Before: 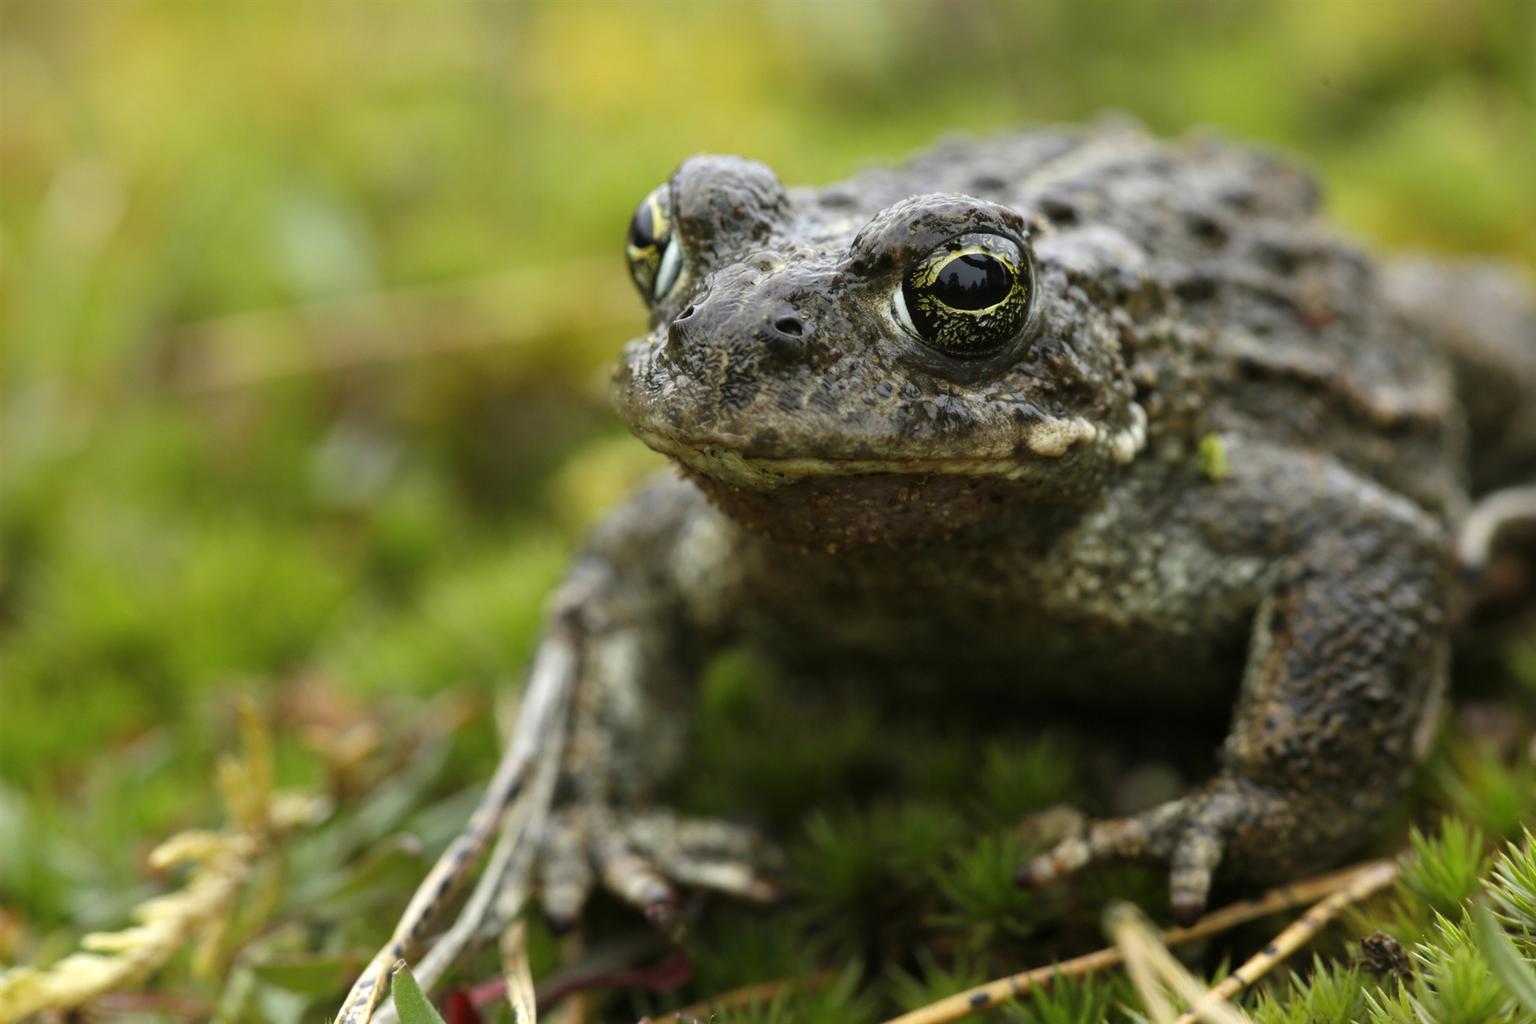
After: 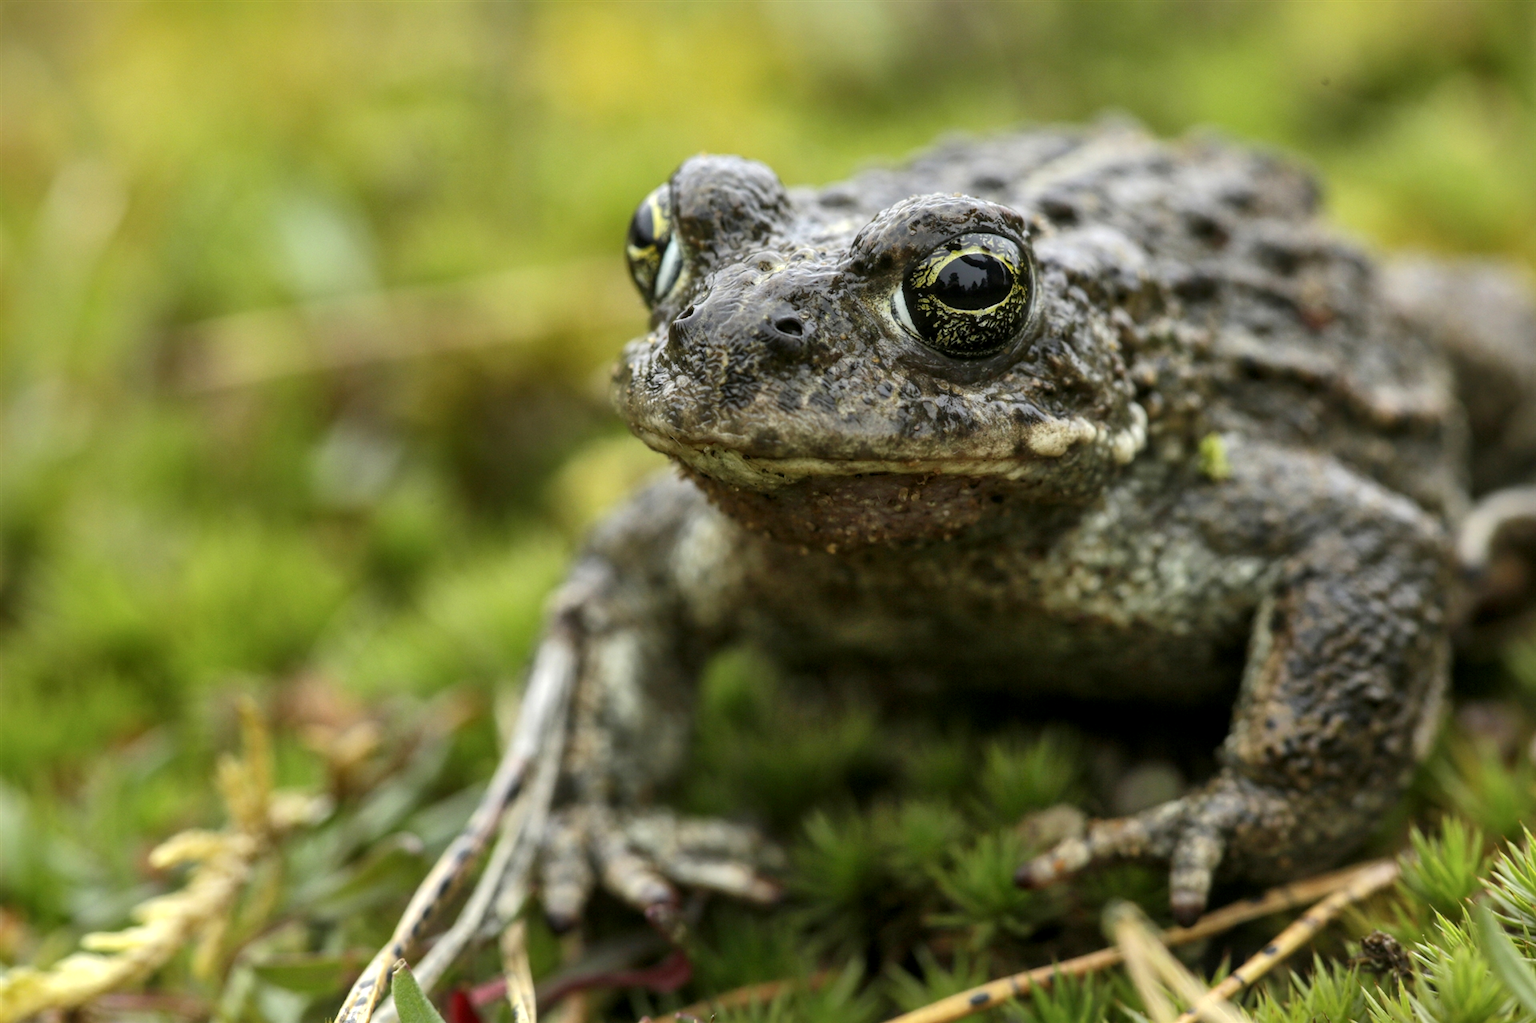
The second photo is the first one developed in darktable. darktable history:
shadows and highlights: on, module defaults
local contrast: detail 130%
contrast brightness saturation: contrast 0.149, brightness 0.046
